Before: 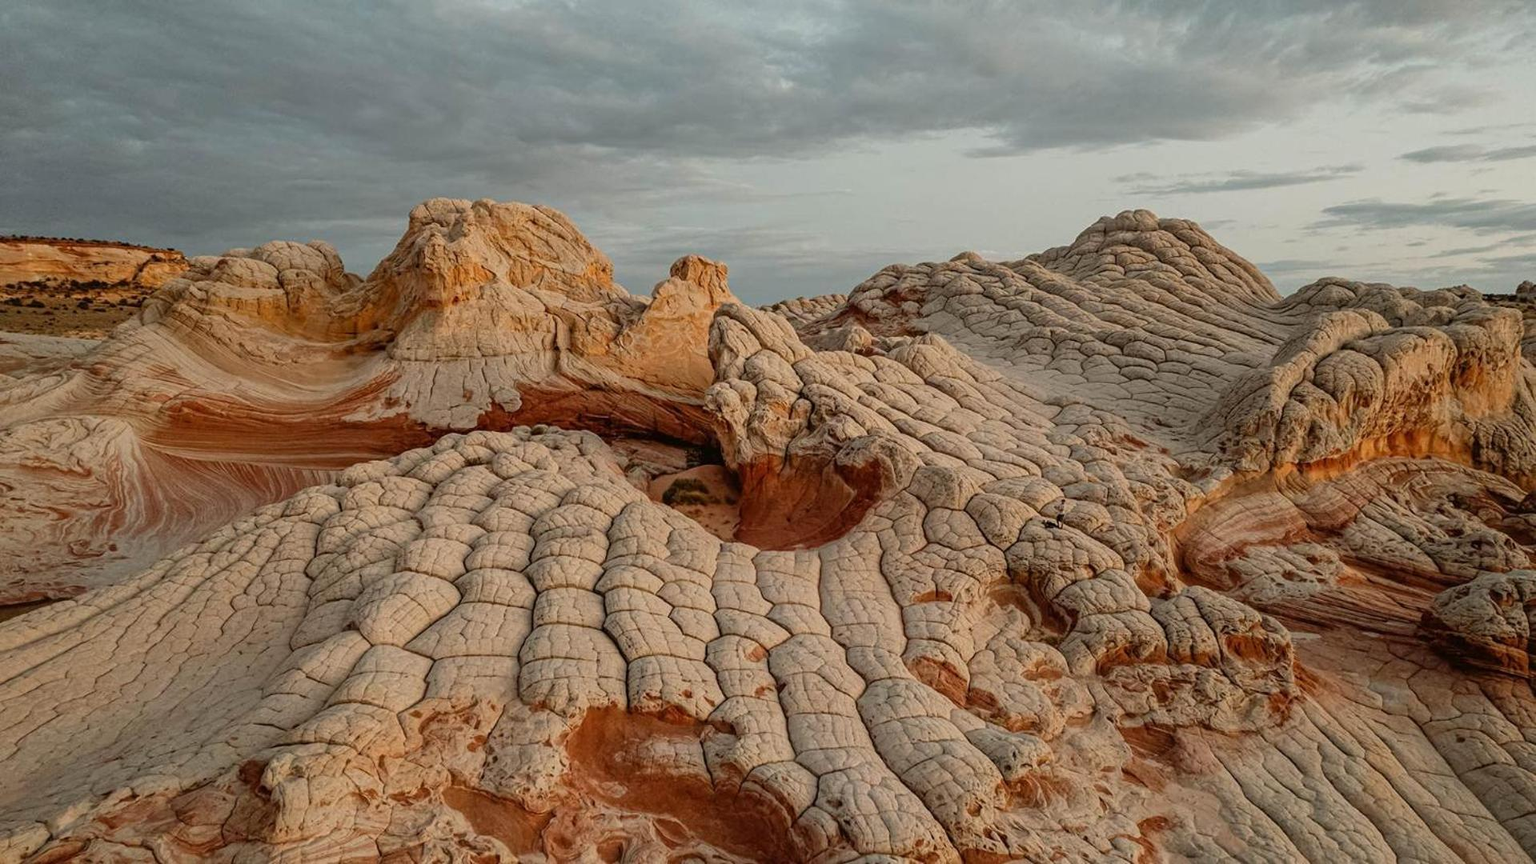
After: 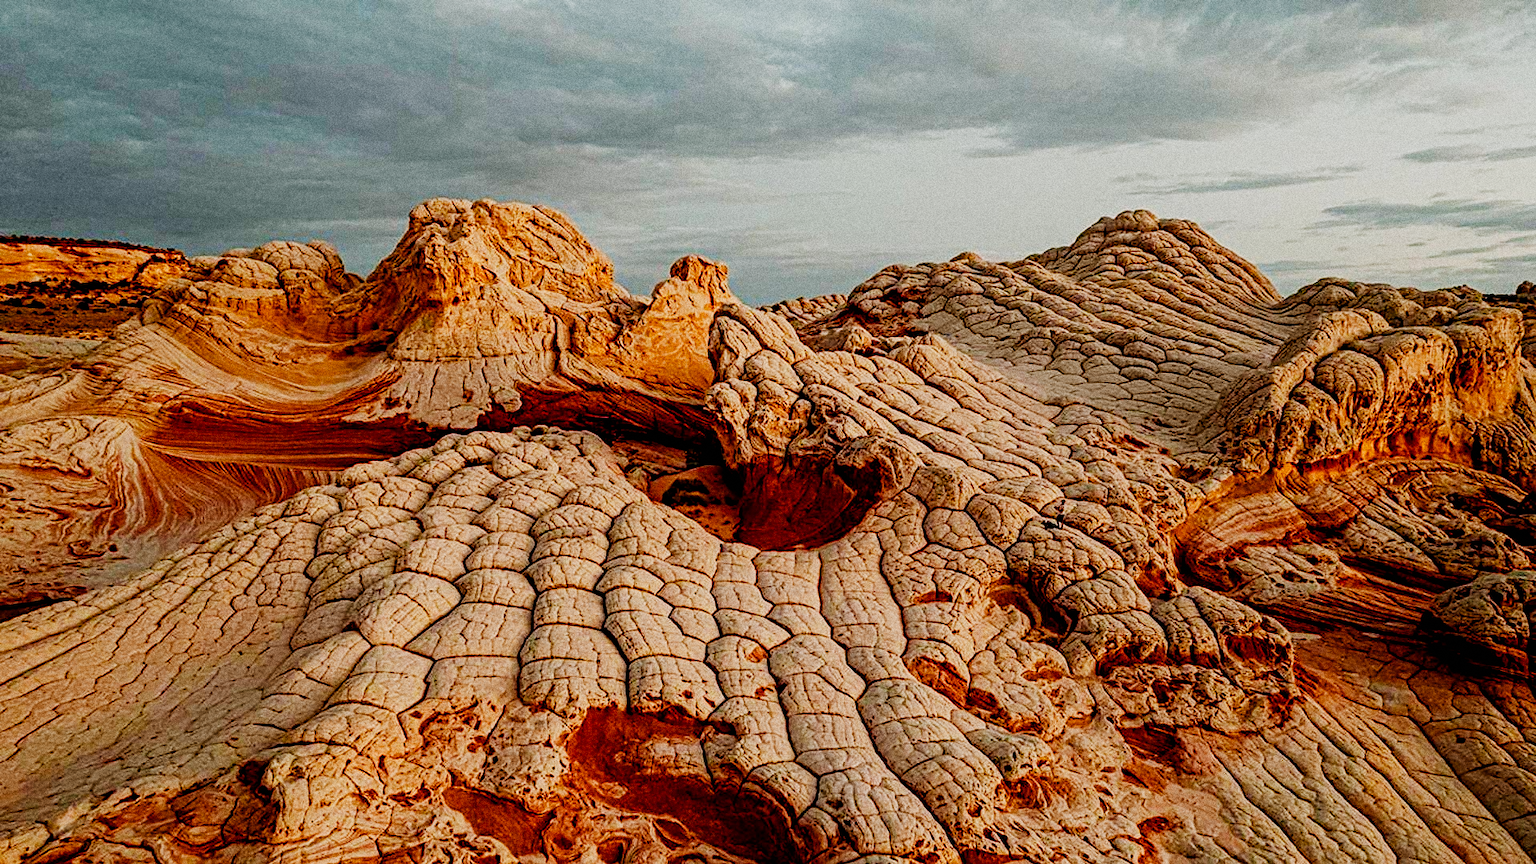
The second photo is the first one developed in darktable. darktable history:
contrast equalizer: y [[0.439, 0.44, 0.442, 0.457, 0.493, 0.498], [0.5 ×6], [0.5 ×6], [0 ×6], [0 ×6]], mix 0.59
color balance rgb: shadows lift › luminance -9.41%, highlights gain › luminance 17.6%, global offset › luminance -1.45%, perceptual saturation grading › highlights -17.77%, perceptual saturation grading › mid-tones 33.1%, perceptual saturation grading › shadows 50.52%, global vibrance 24.22%
color equalizer "oranges": saturation › orange 1.04, hue › orange -8.78, brightness › orange 1.17
color equalizer "blues": saturation › blue 1.25, hue › blue -12.68, brightness › blue 0.793, node placement 6°
diffuse or sharpen "sharpen demosaicing: AA filter": edge sensitivity 1, 1st order anisotropy 100%, 2nd order anisotropy 100%, 3rd order anisotropy 100%, 4th order anisotropy 100%, 1st order speed -25%, 2nd order speed -25%, 3rd order speed -25%, 4th order speed -25%
diffuse or sharpen "diffusion": radius span 77, 1st order speed 50%, 2nd order speed 50%, 3rd order speed 50%, 4th order speed 50% | blend: blend mode normal, opacity 25%; mask: uniform (no mask)
grain "silver grain": coarseness 0.09 ISO, strength 40%
sigmoid: contrast 1.81, skew -0.21, preserve hue 0%, red attenuation 0.1, red rotation 0.035, green attenuation 0.1, green rotation -0.017, blue attenuation 0.15, blue rotation -0.052, base primaries Rec2020
exposure "magic lantern defaults": compensate highlight preservation false
